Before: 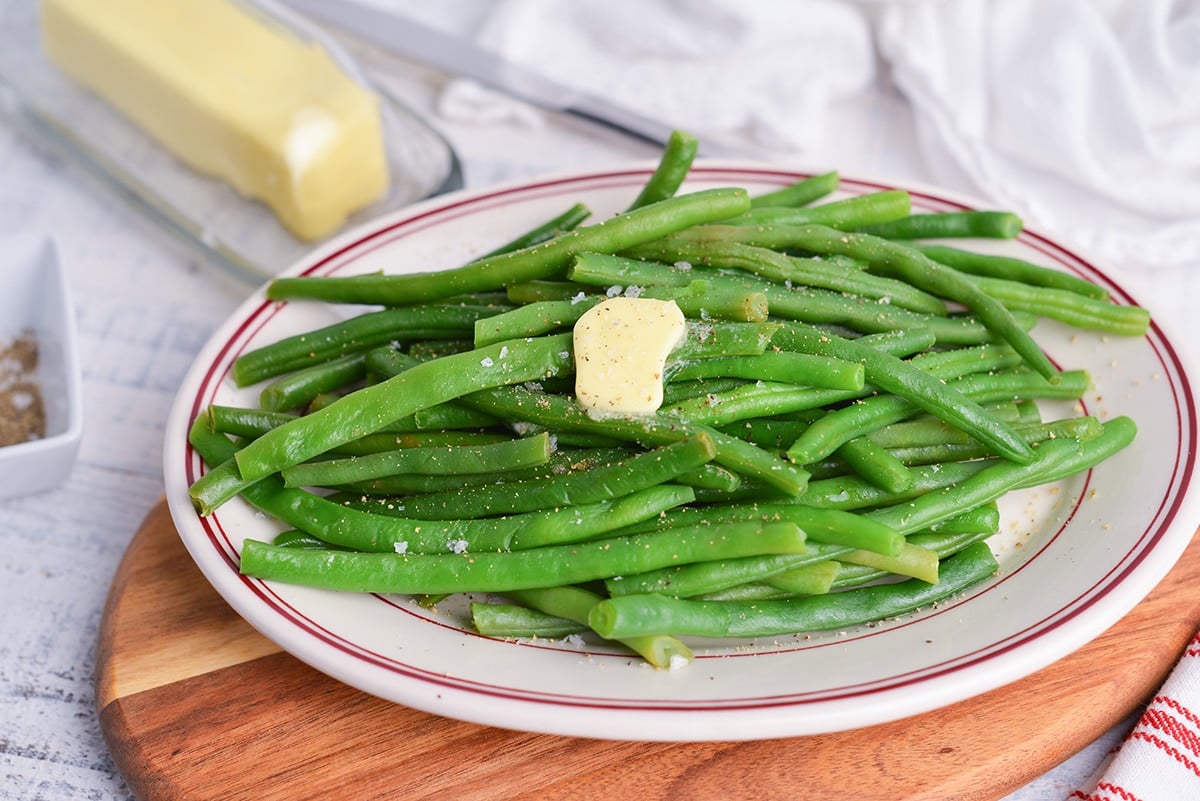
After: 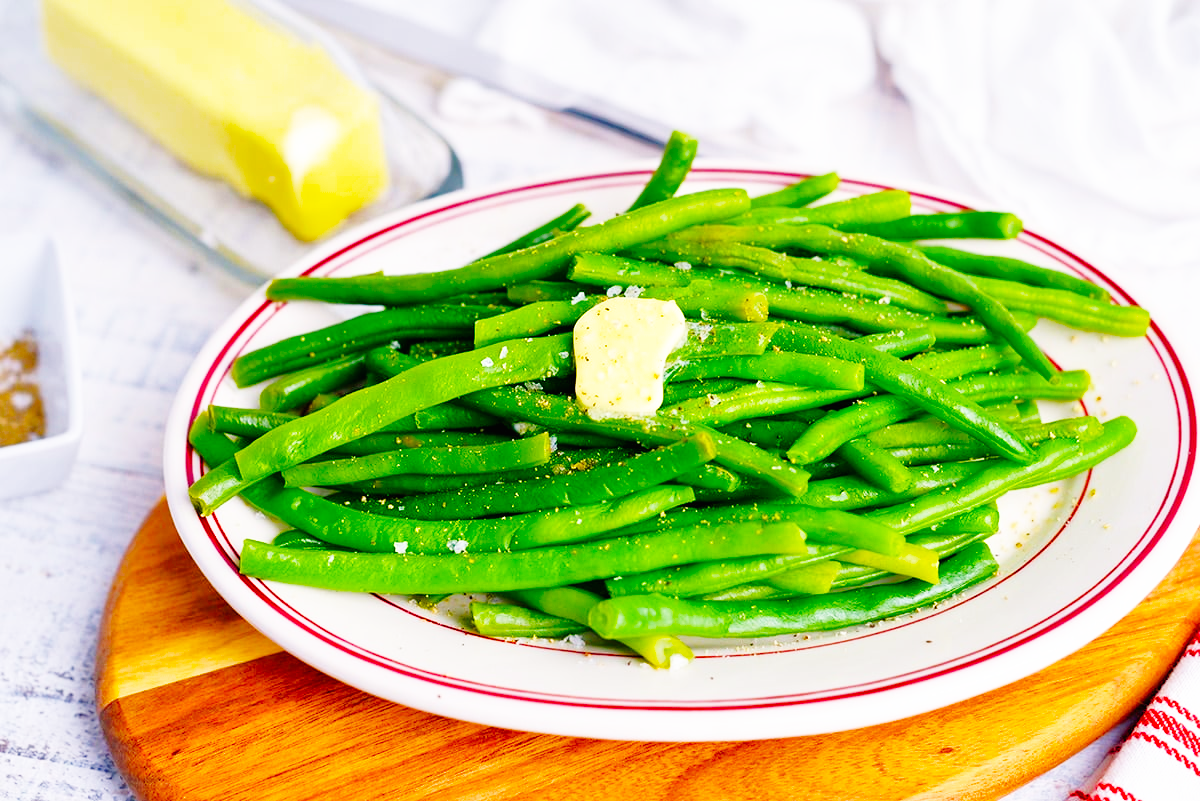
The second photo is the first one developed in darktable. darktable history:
color balance rgb: shadows lift › luminance -7.474%, shadows lift › chroma 2.15%, shadows lift › hue 198.04°, global offset › luminance -0.361%, linear chroma grading › global chroma 14.593%, perceptual saturation grading › global saturation 39.08%, global vibrance 20%
shadows and highlights: on, module defaults
base curve: curves: ch0 [(0, 0) (0, 0) (0.002, 0.001) (0.008, 0.003) (0.019, 0.011) (0.037, 0.037) (0.064, 0.11) (0.102, 0.232) (0.152, 0.379) (0.216, 0.524) (0.296, 0.665) (0.394, 0.789) (0.512, 0.881) (0.651, 0.945) (0.813, 0.986) (1, 1)], preserve colors none
